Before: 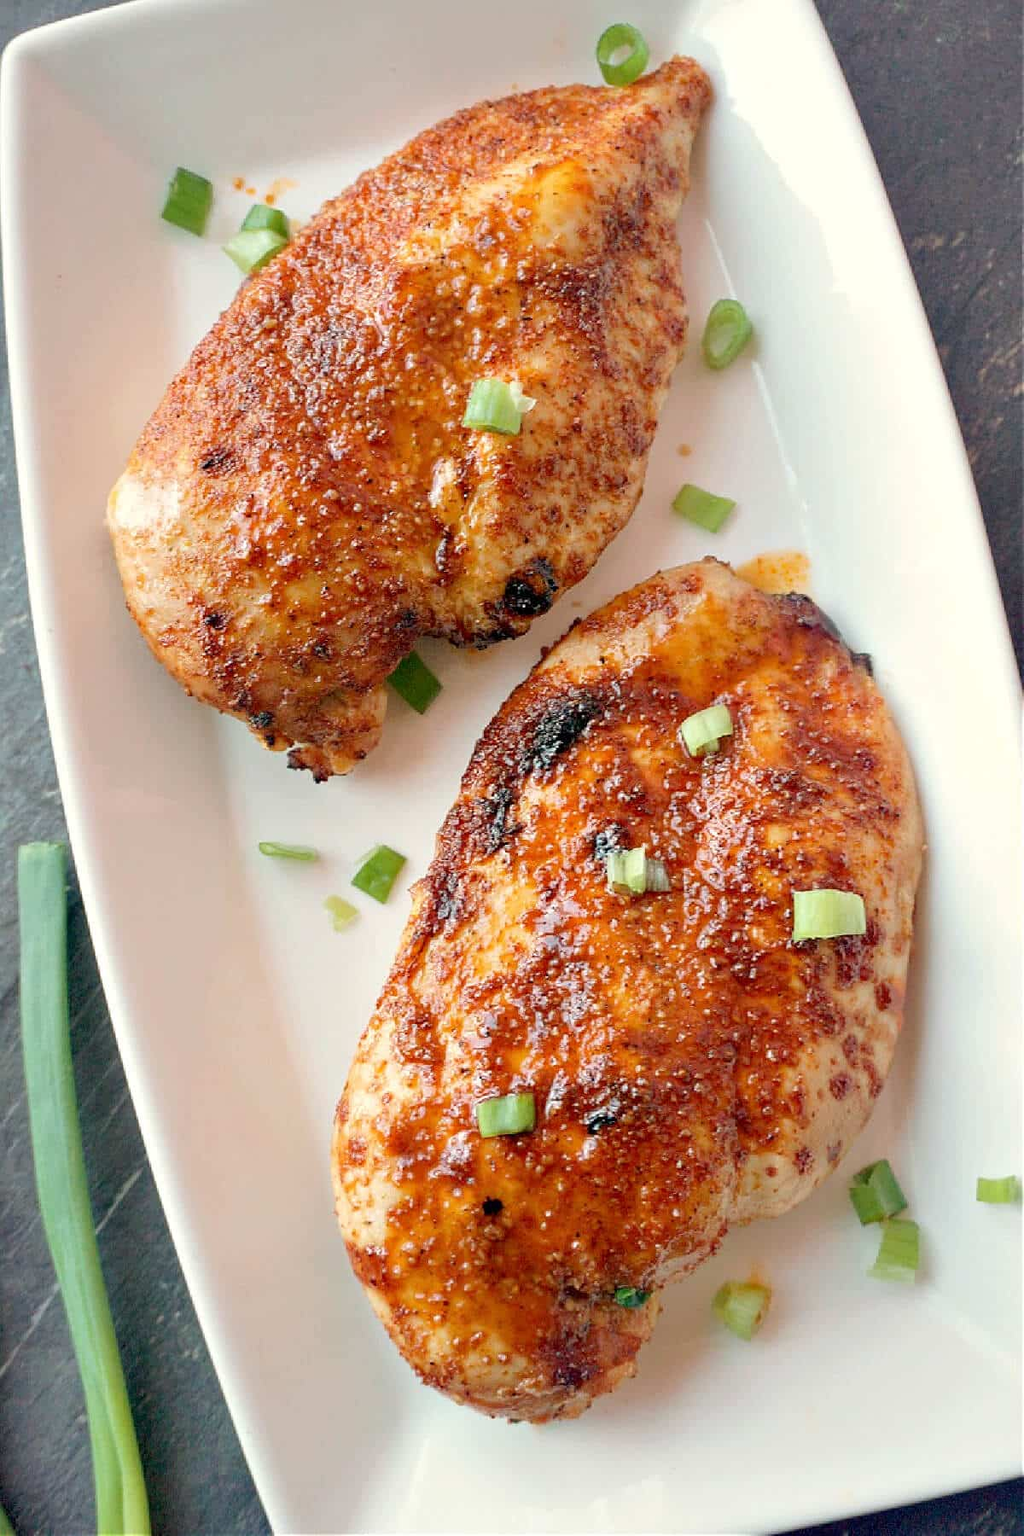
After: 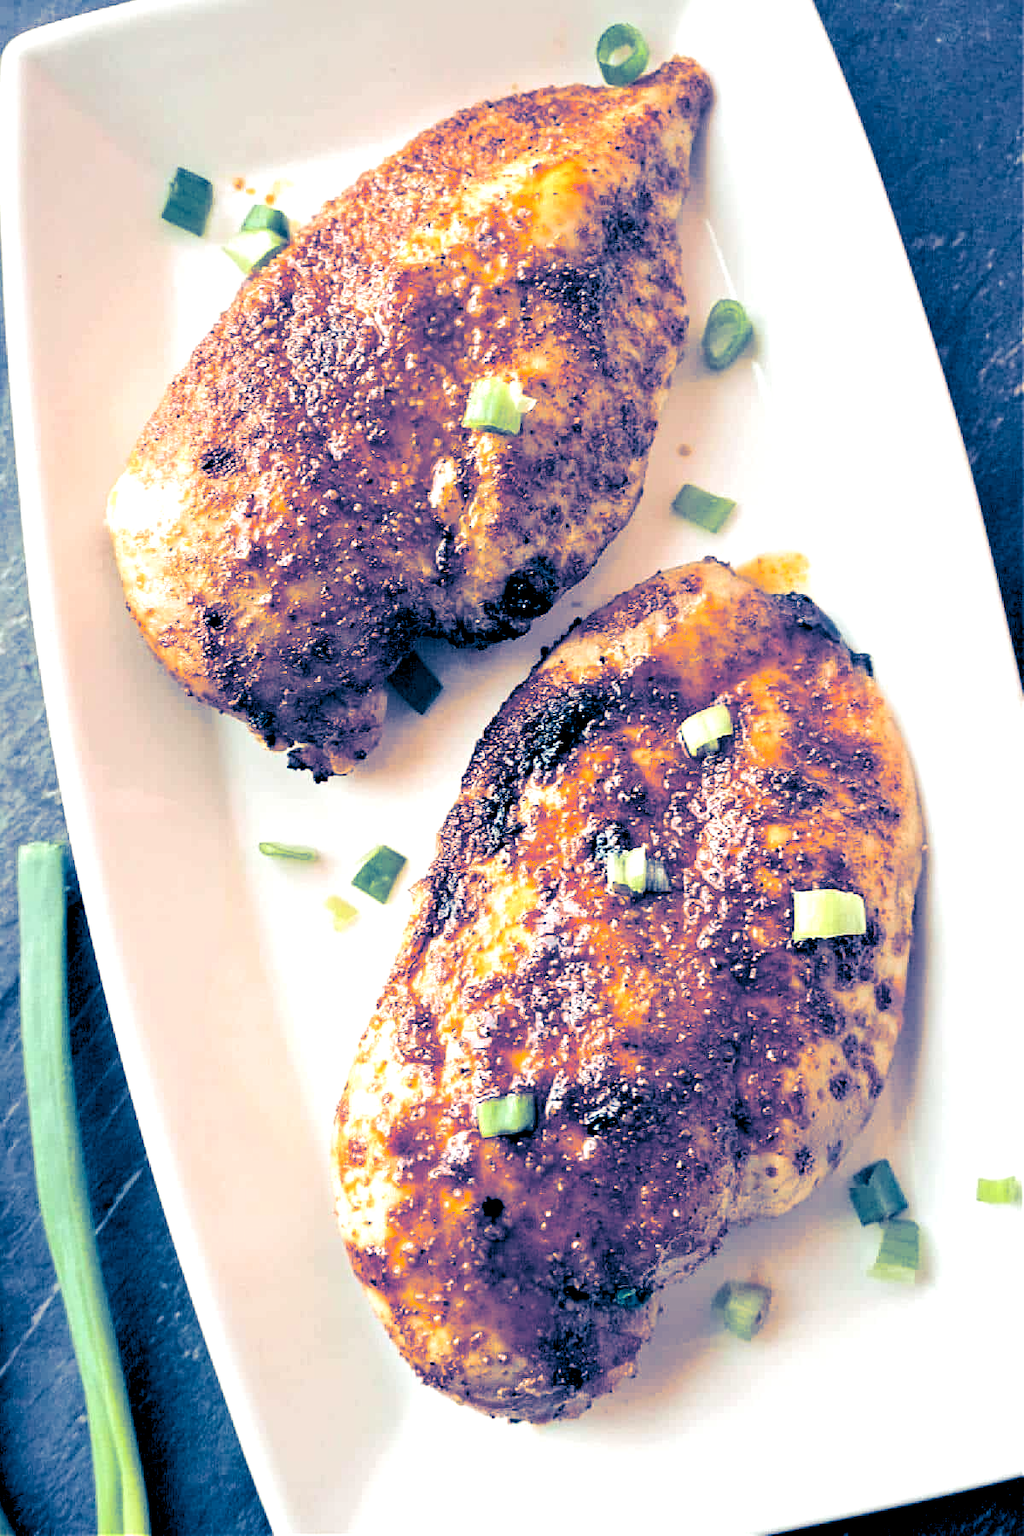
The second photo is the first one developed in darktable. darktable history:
split-toning: shadows › hue 226.8°, shadows › saturation 1, highlights › saturation 0, balance -61.41
exposure: black level correction 0.001, exposure 0.5 EV, compensate exposure bias true, compensate highlight preservation false
rgb levels: levels [[0.034, 0.472, 0.904], [0, 0.5, 1], [0, 0.5, 1]]
